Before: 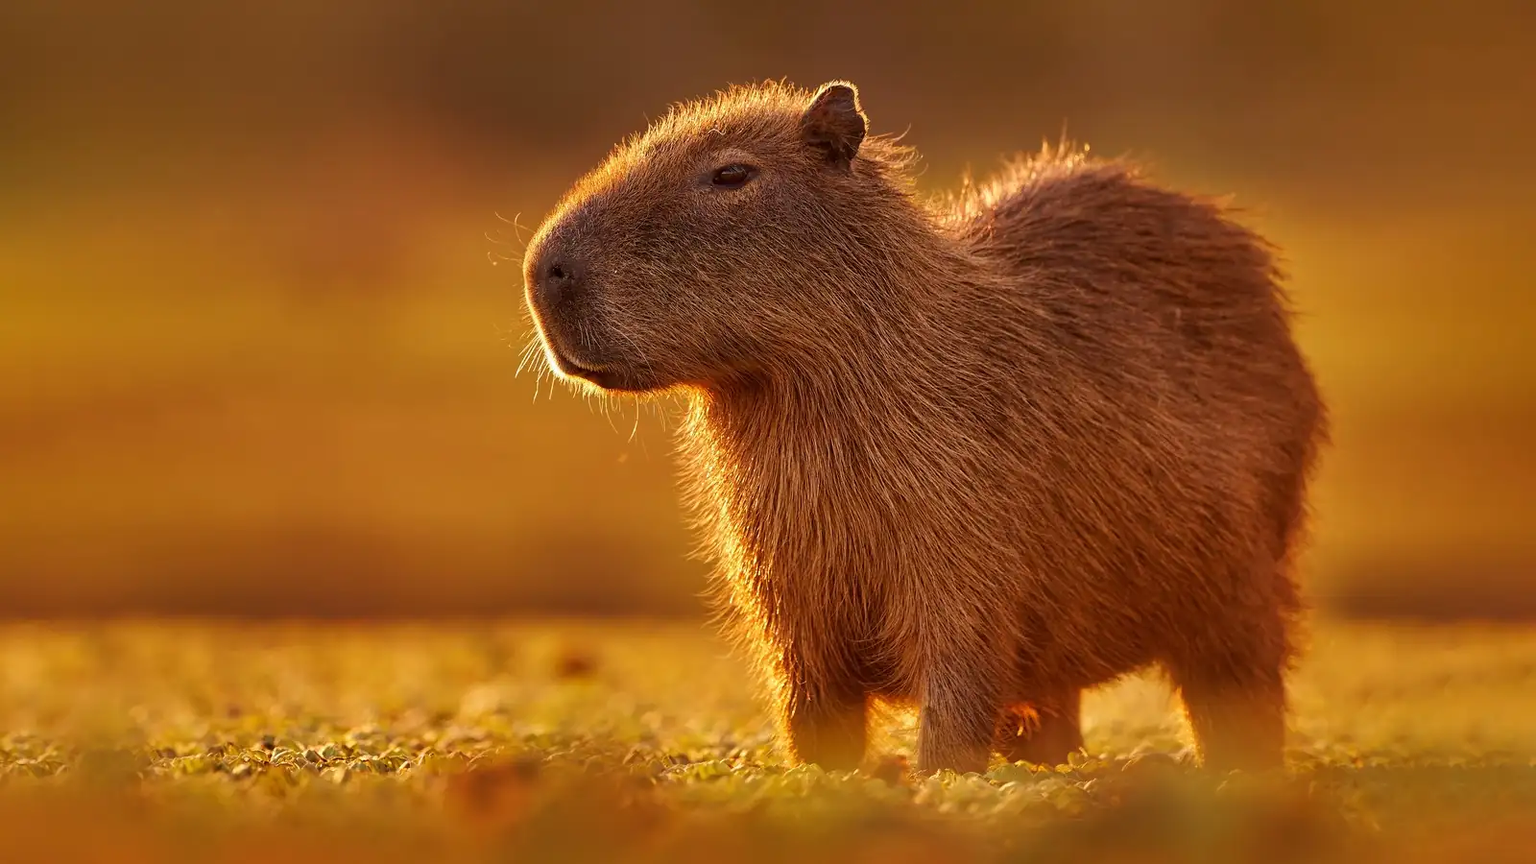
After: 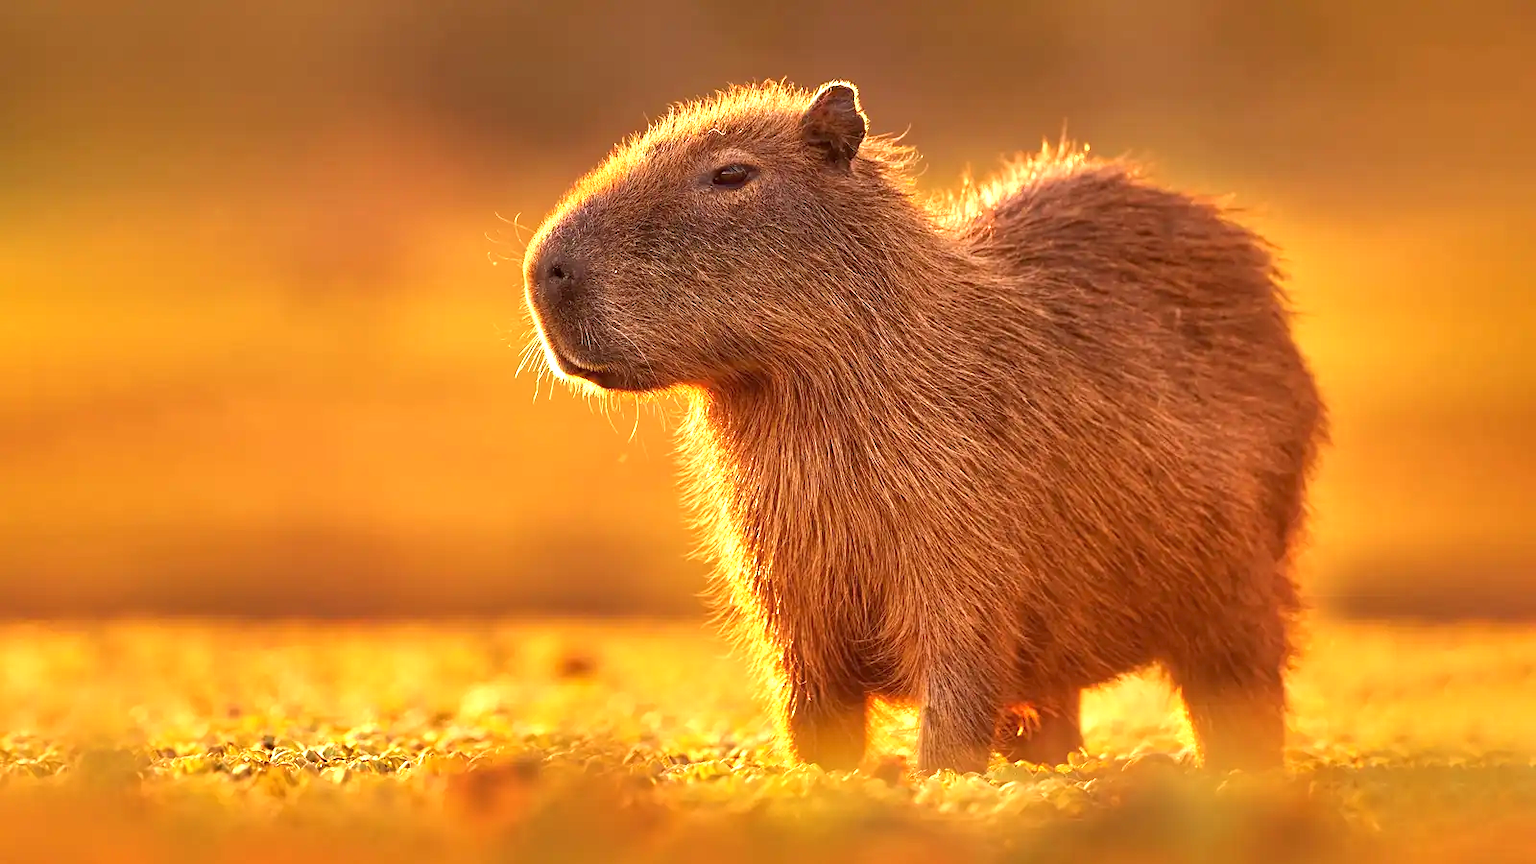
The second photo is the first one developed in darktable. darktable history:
sharpen: radius 5.325, amount 0.312, threshold 26.433
exposure: black level correction 0, exposure 1.1 EV, compensate exposure bias true, compensate highlight preservation false
